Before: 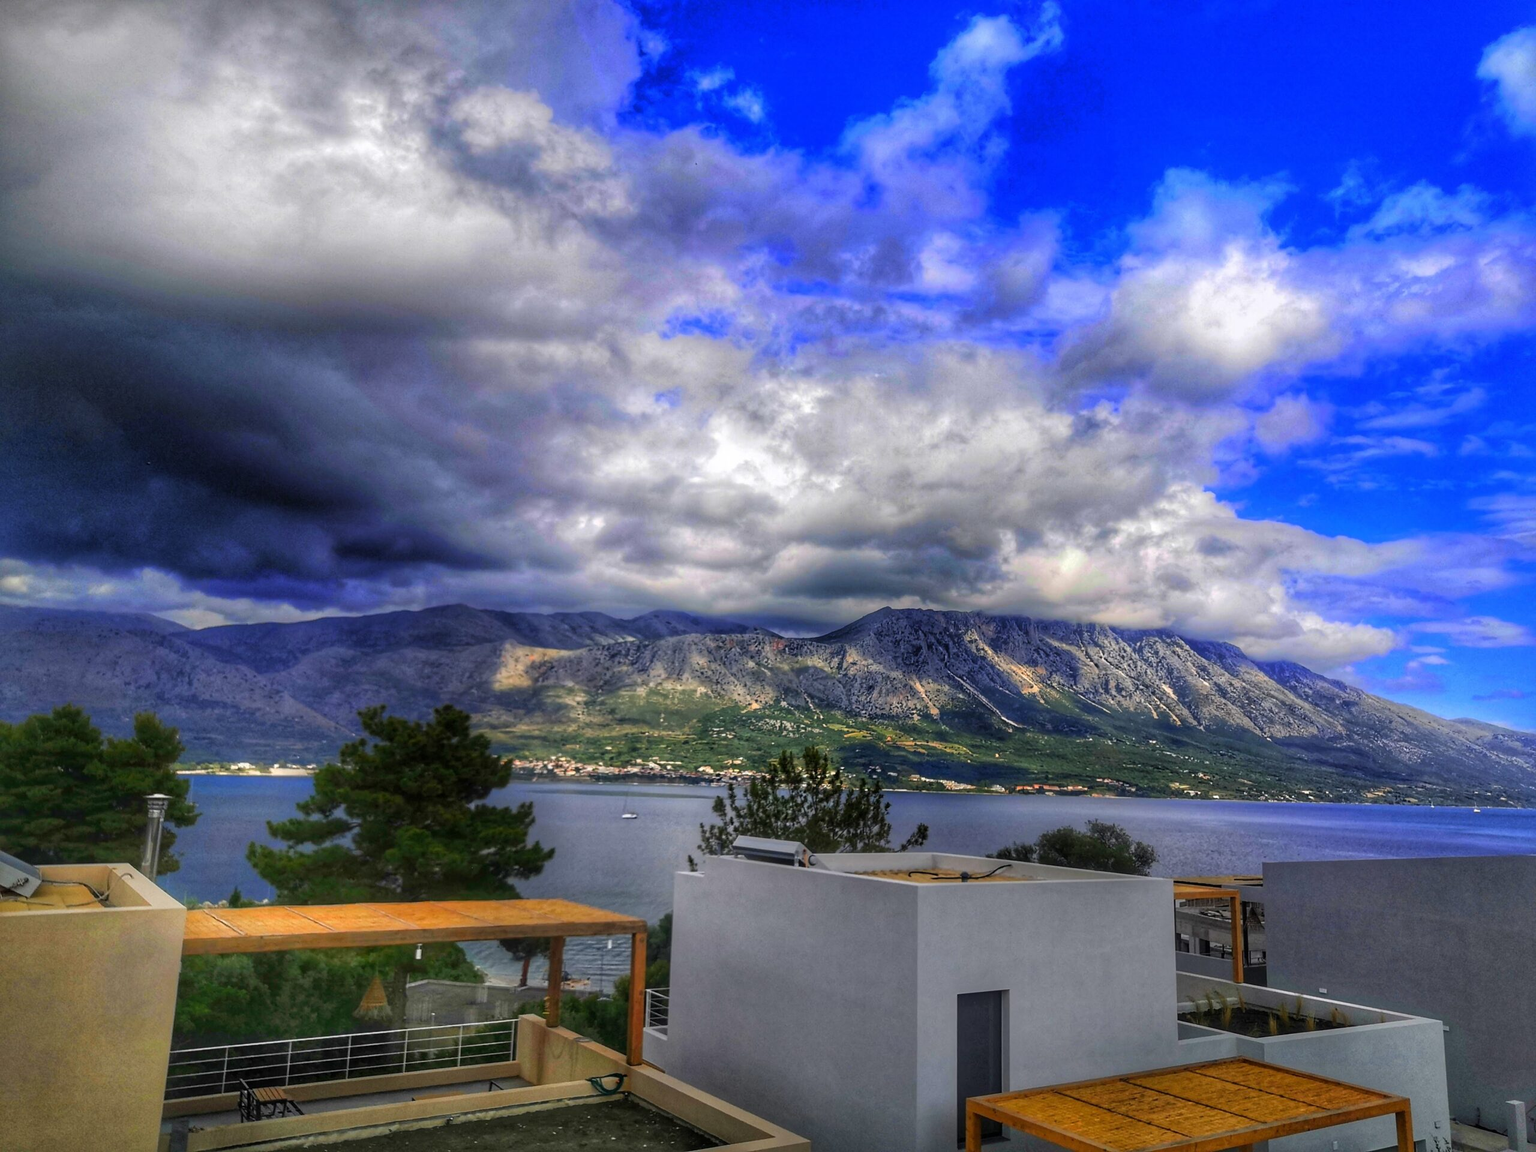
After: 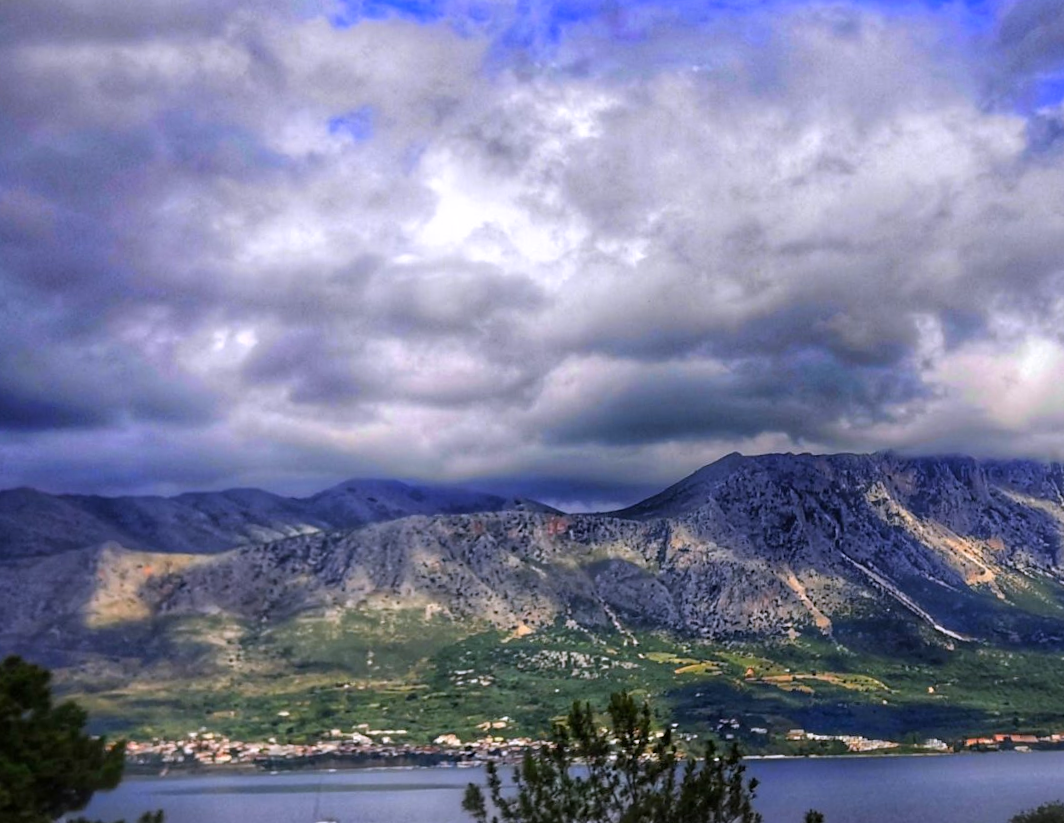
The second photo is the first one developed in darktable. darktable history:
white balance: red 1.004, blue 1.096
rotate and perspective: rotation -3.18°, automatic cropping off
crop: left 30%, top 30%, right 30%, bottom 30%
